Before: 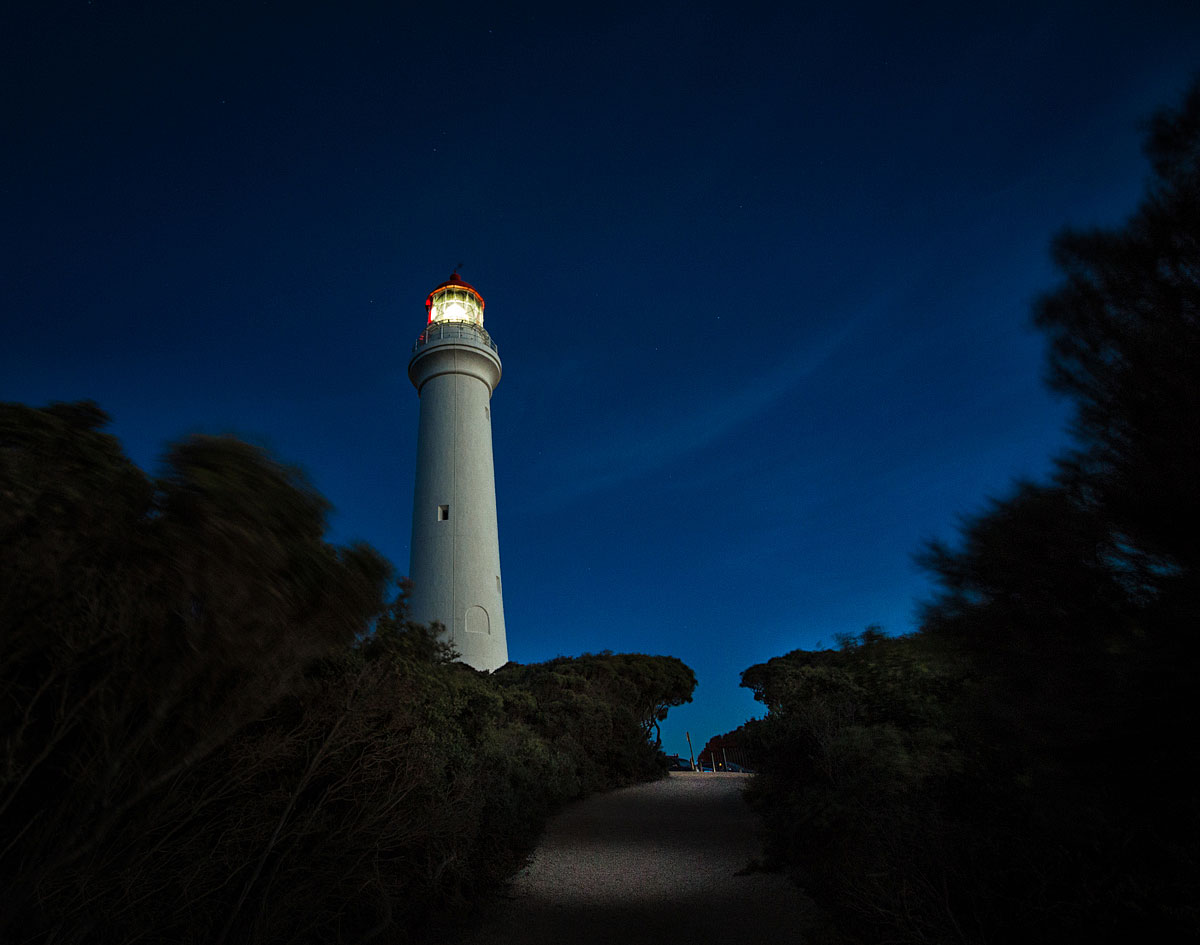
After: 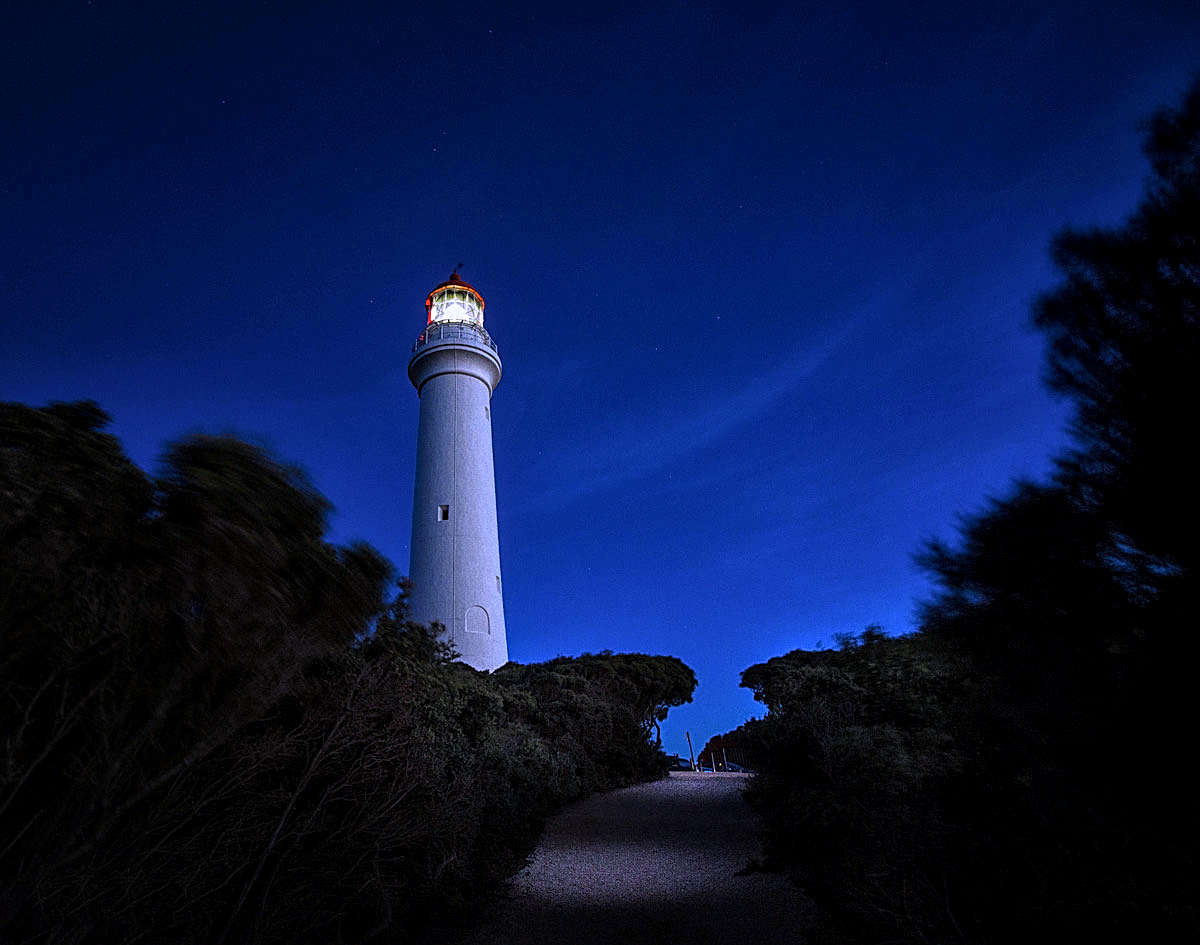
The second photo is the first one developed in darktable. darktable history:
white balance: red 0.98, blue 1.61
local contrast: on, module defaults
sharpen: on, module defaults
